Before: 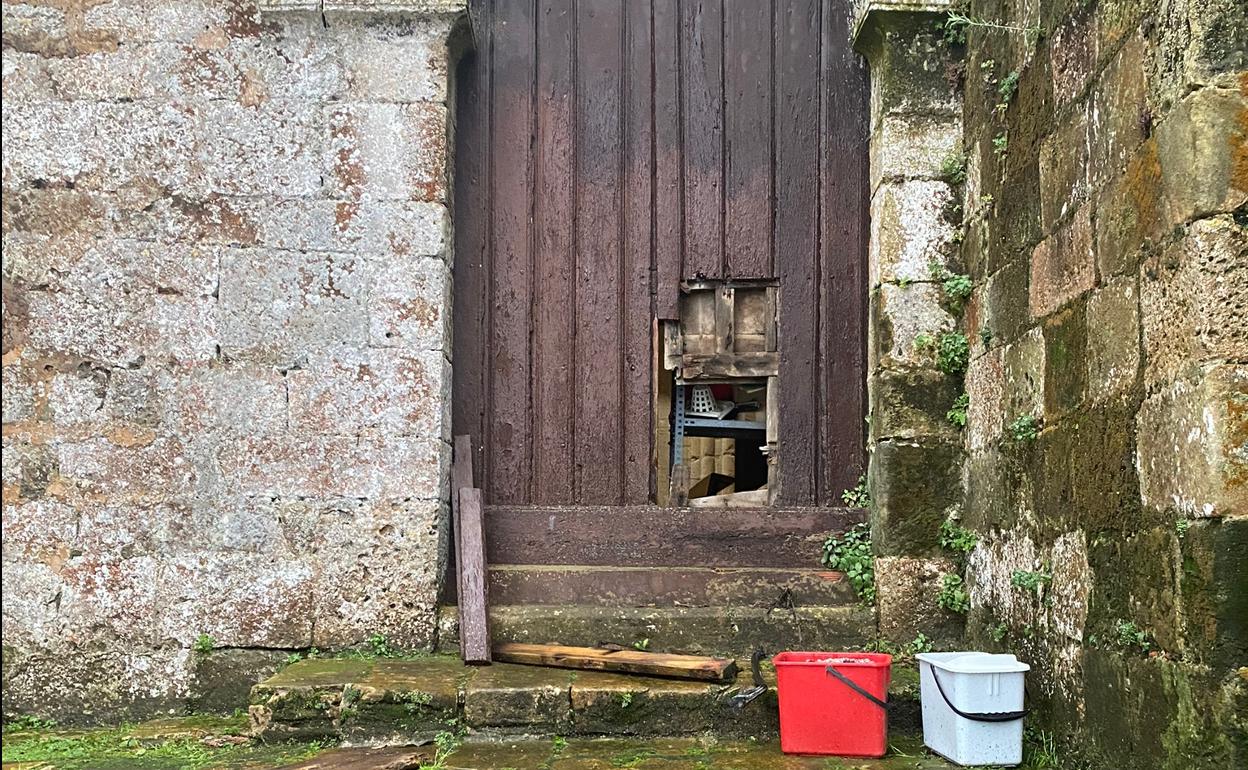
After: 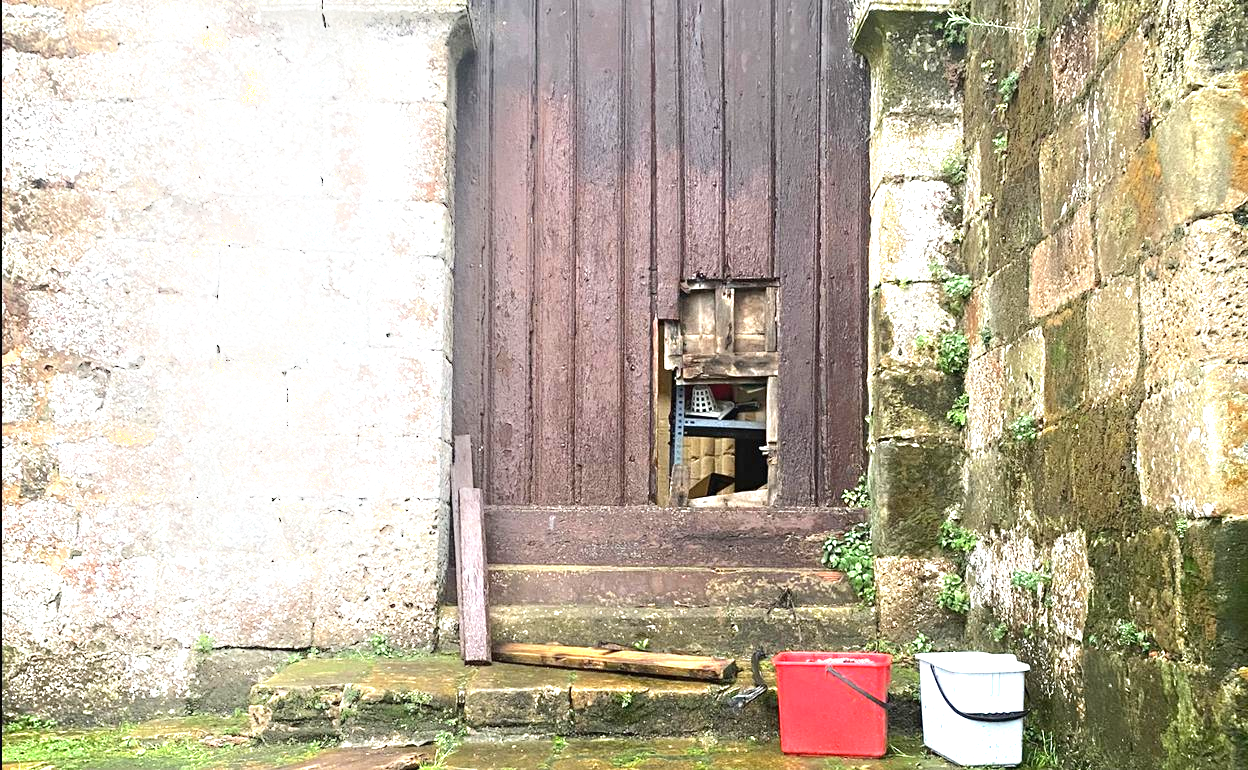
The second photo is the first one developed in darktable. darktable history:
exposure: black level correction 0, exposure 1.097 EV, compensate highlight preservation false
color zones: curves: ch1 [(0, 0.513) (0.143, 0.524) (0.286, 0.511) (0.429, 0.506) (0.571, 0.503) (0.714, 0.503) (0.857, 0.508) (1, 0.513)]
shadows and highlights: shadows -40.57, highlights 63.73, highlights color adjustment 0.646%, soften with gaussian
